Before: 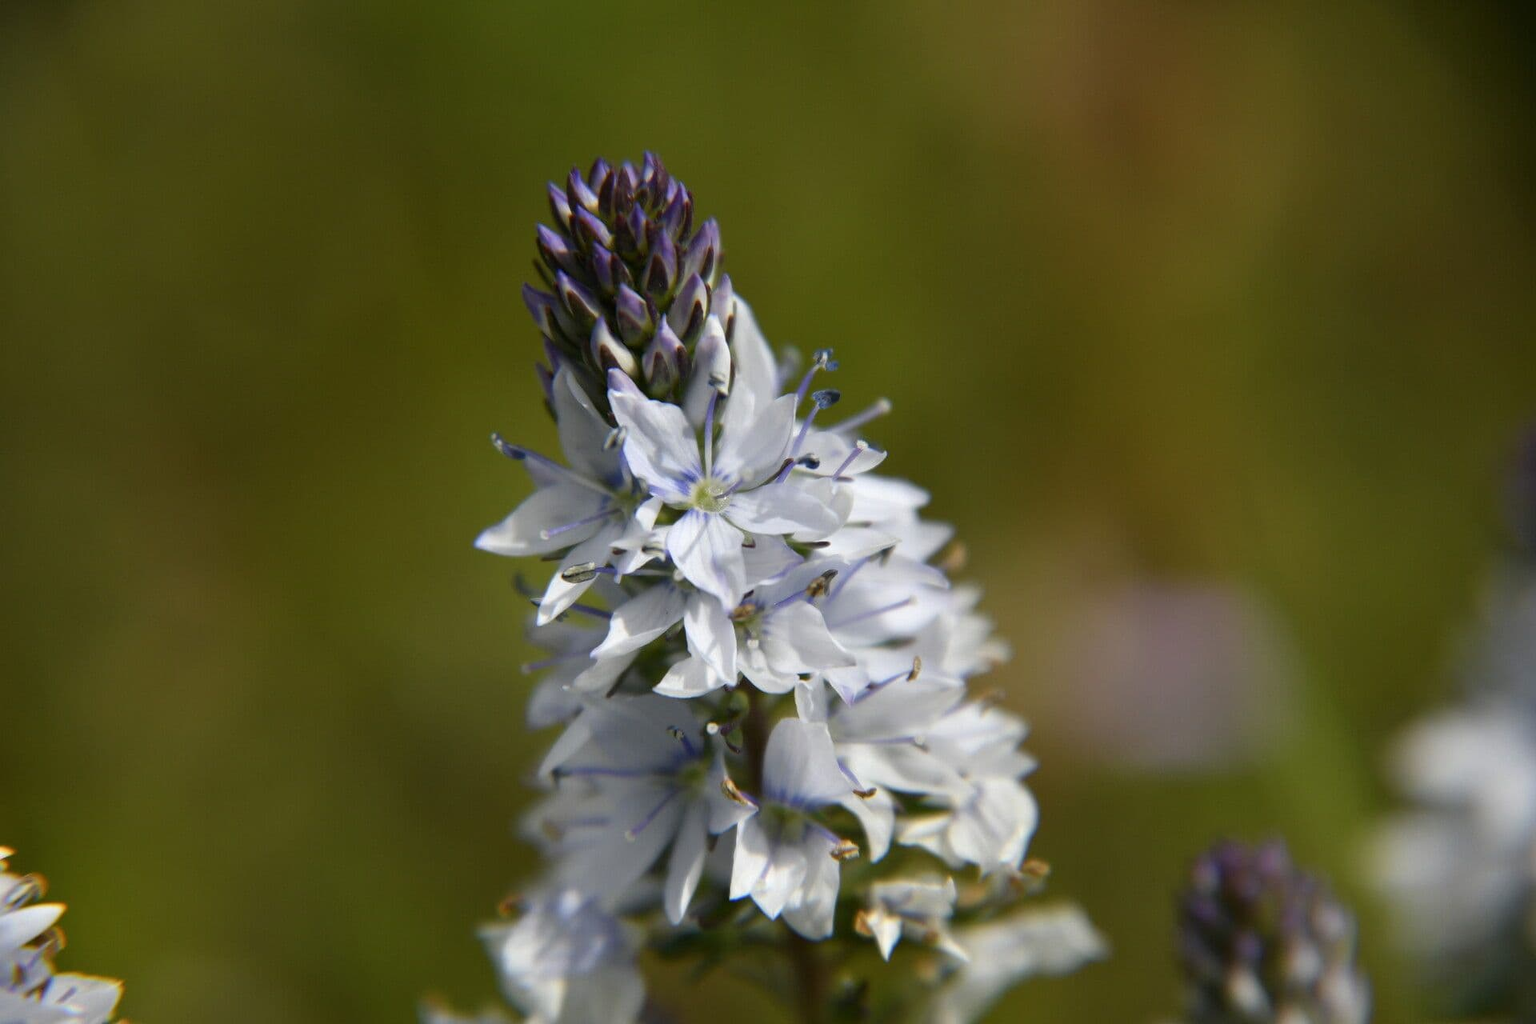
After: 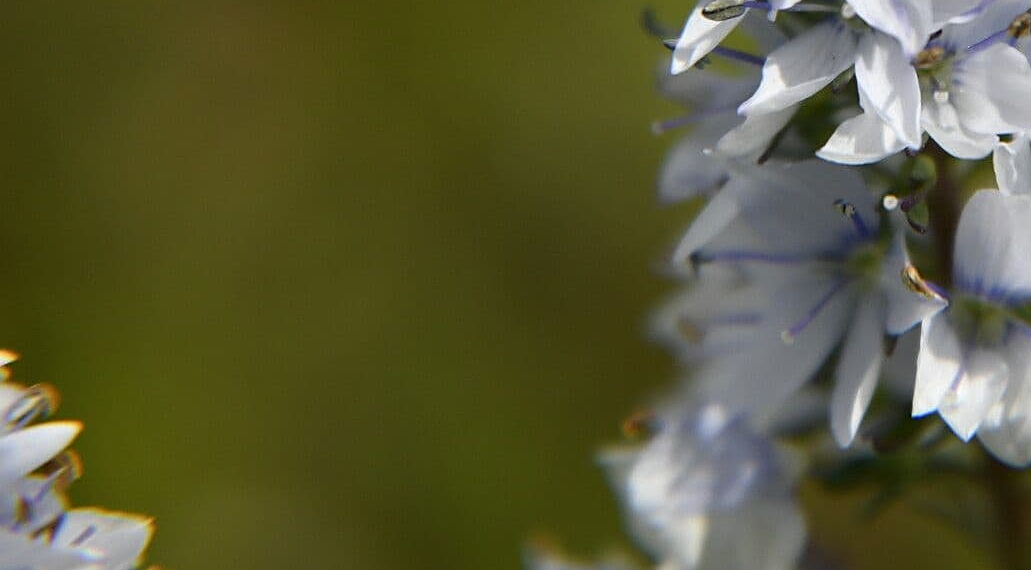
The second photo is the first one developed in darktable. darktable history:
sharpen: on, module defaults
crop and rotate: top 55.367%, right 46.261%, bottom 0.096%
